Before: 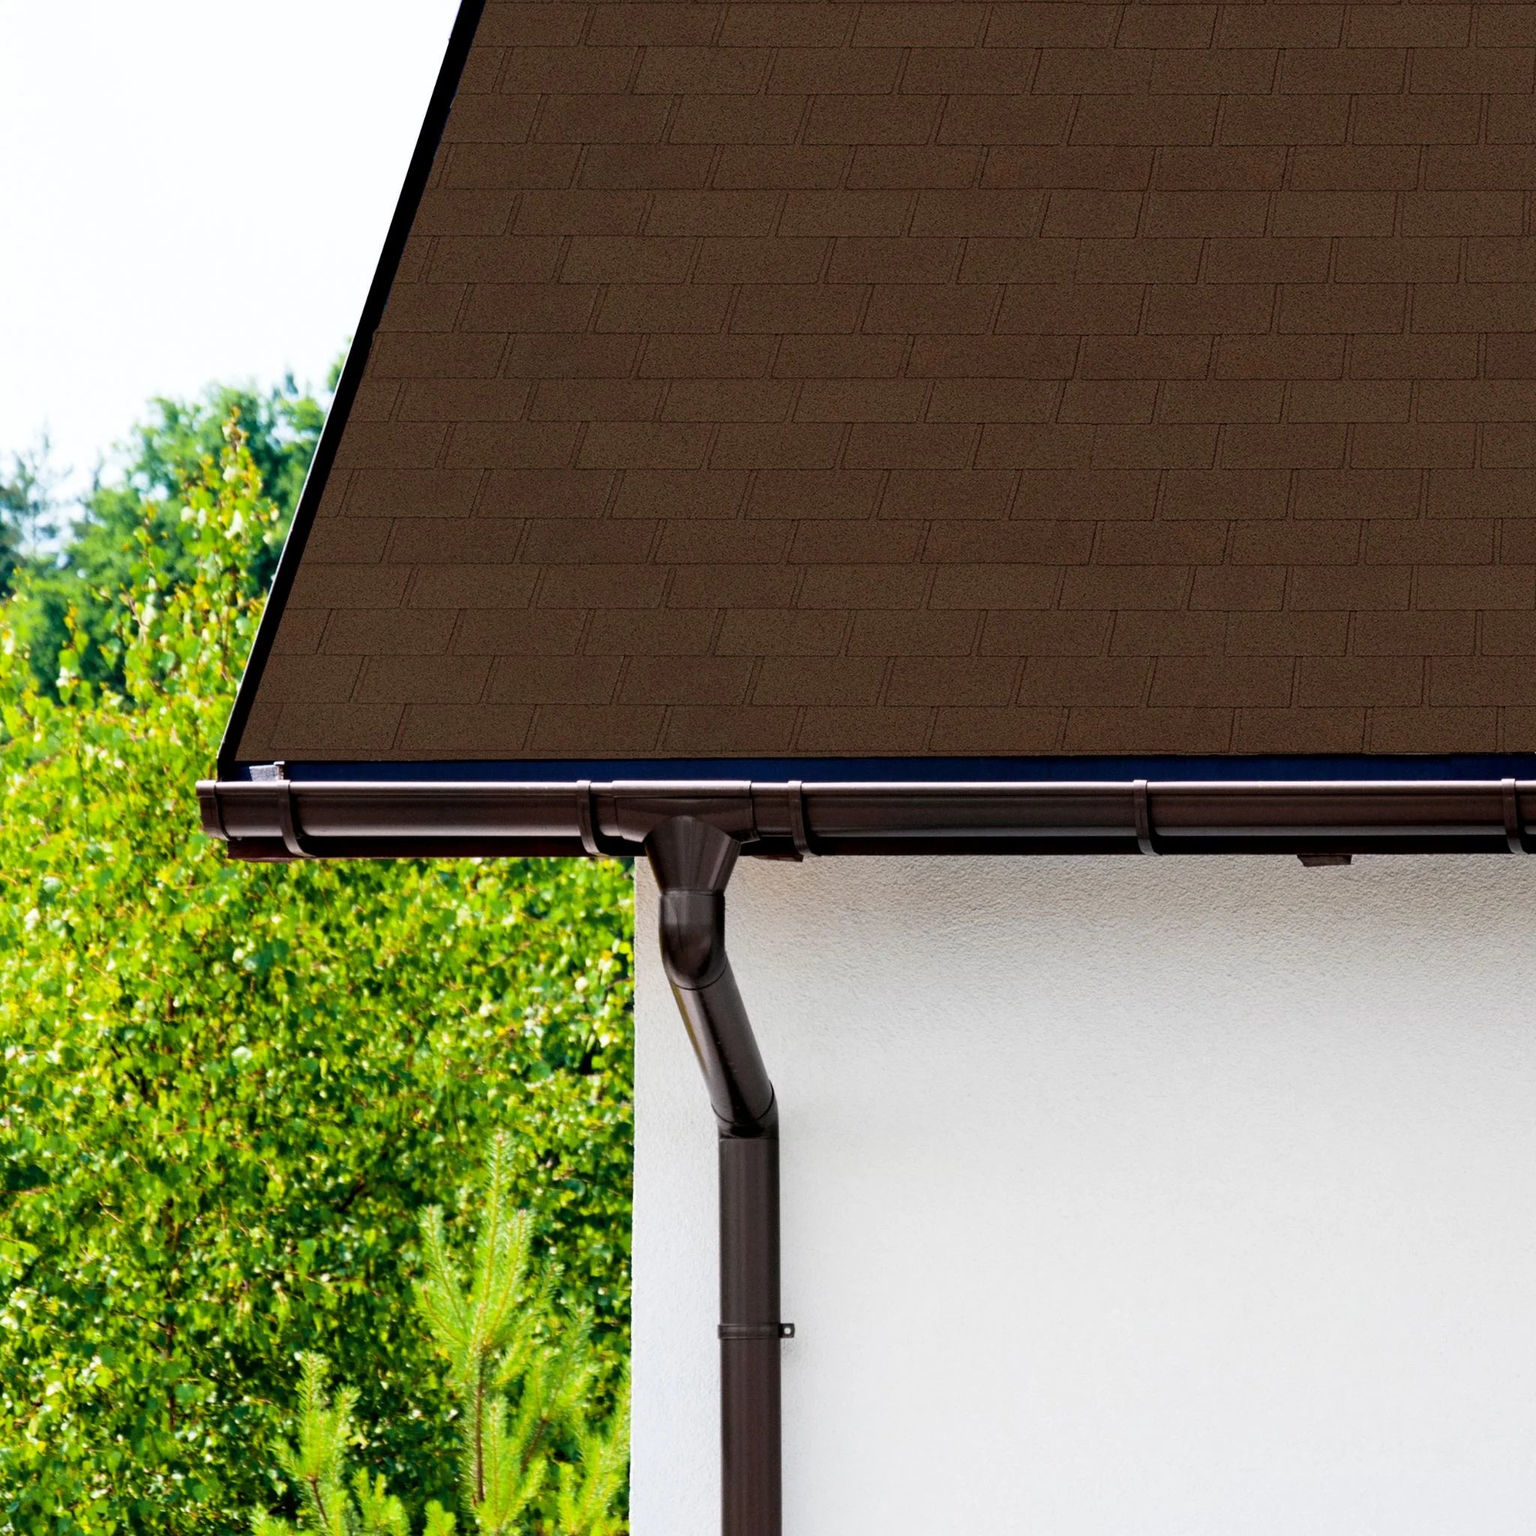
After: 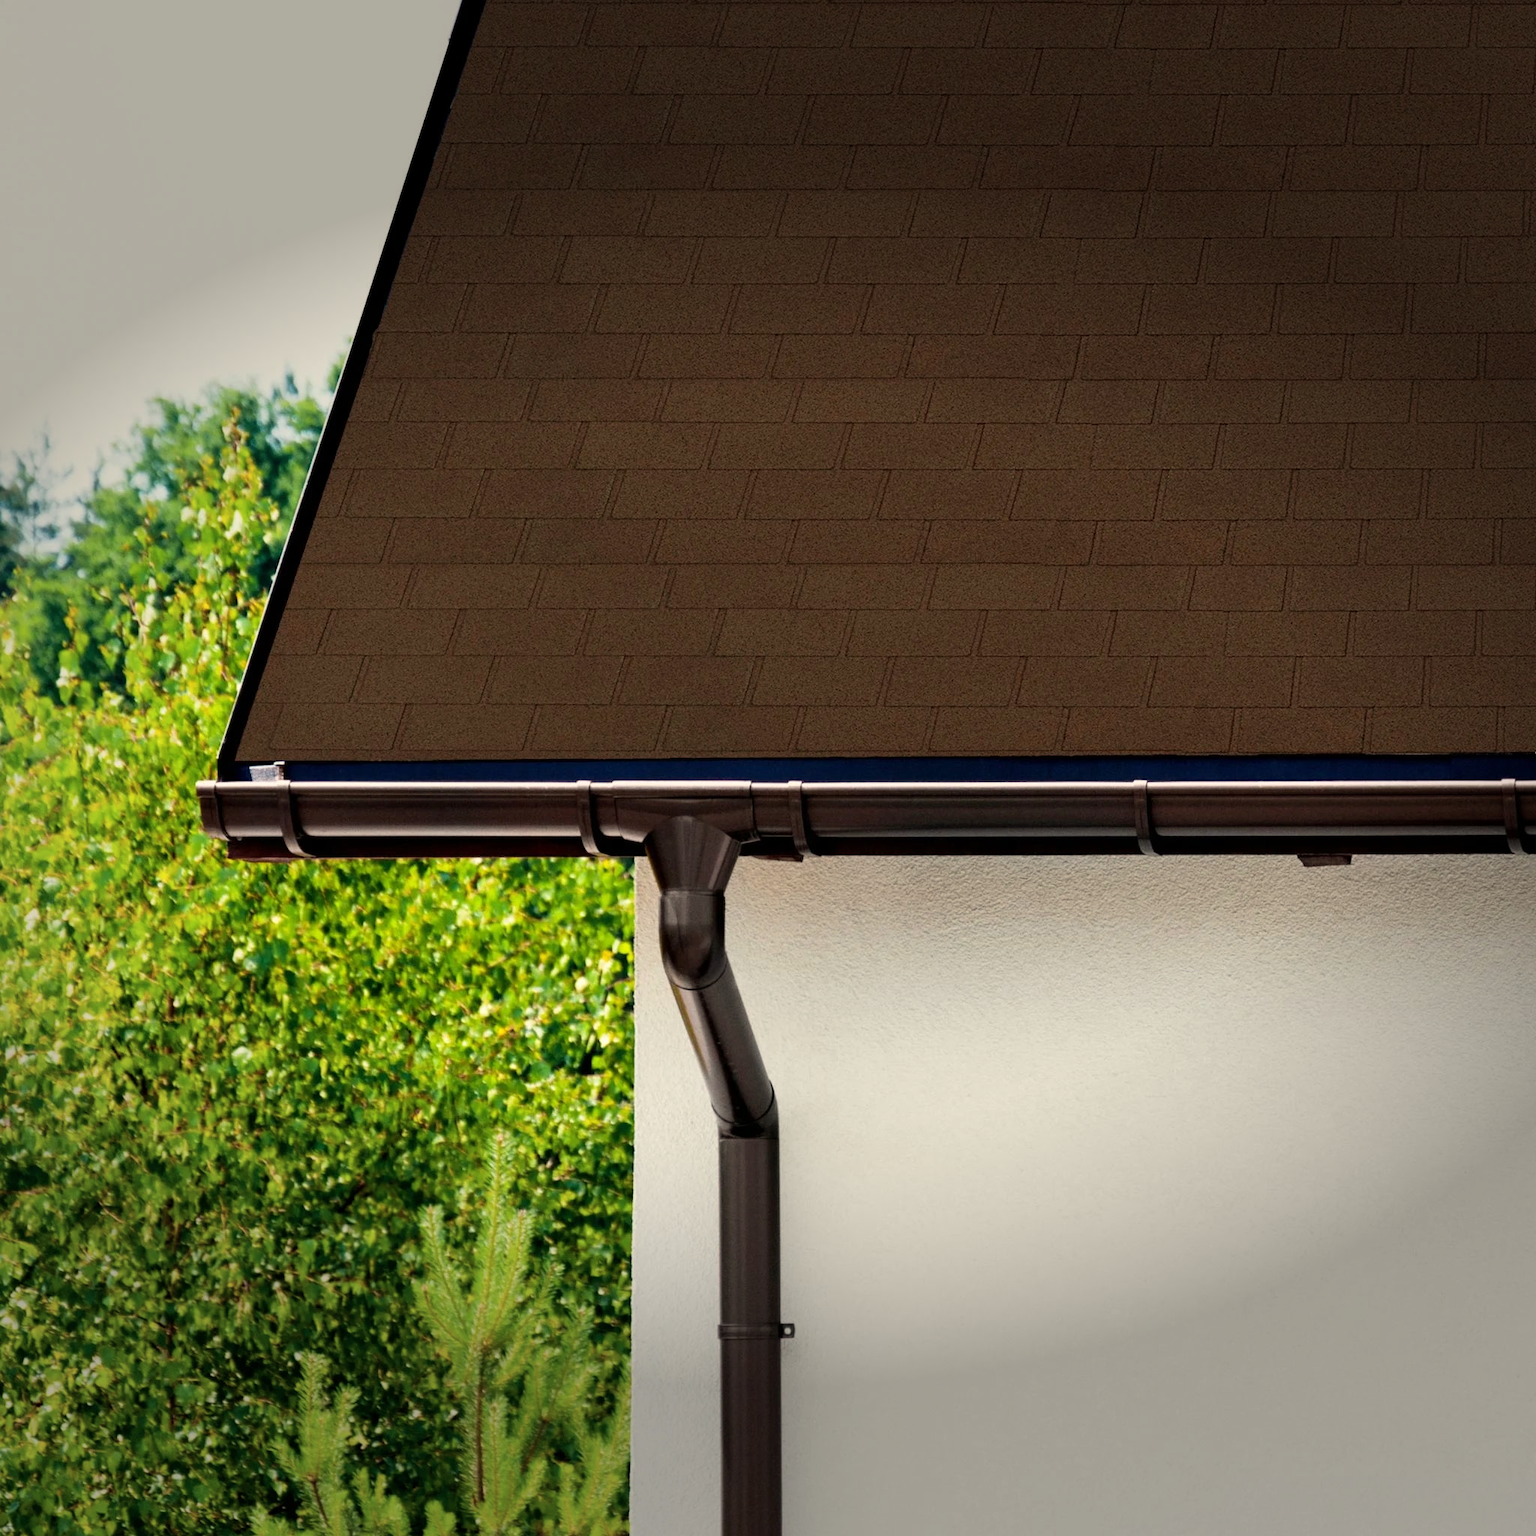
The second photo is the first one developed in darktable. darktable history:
vignetting: fall-off start 70.97%, brightness -0.584, saturation -0.118, width/height ratio 1.333
white balance: red 1.029, blue 0.92
